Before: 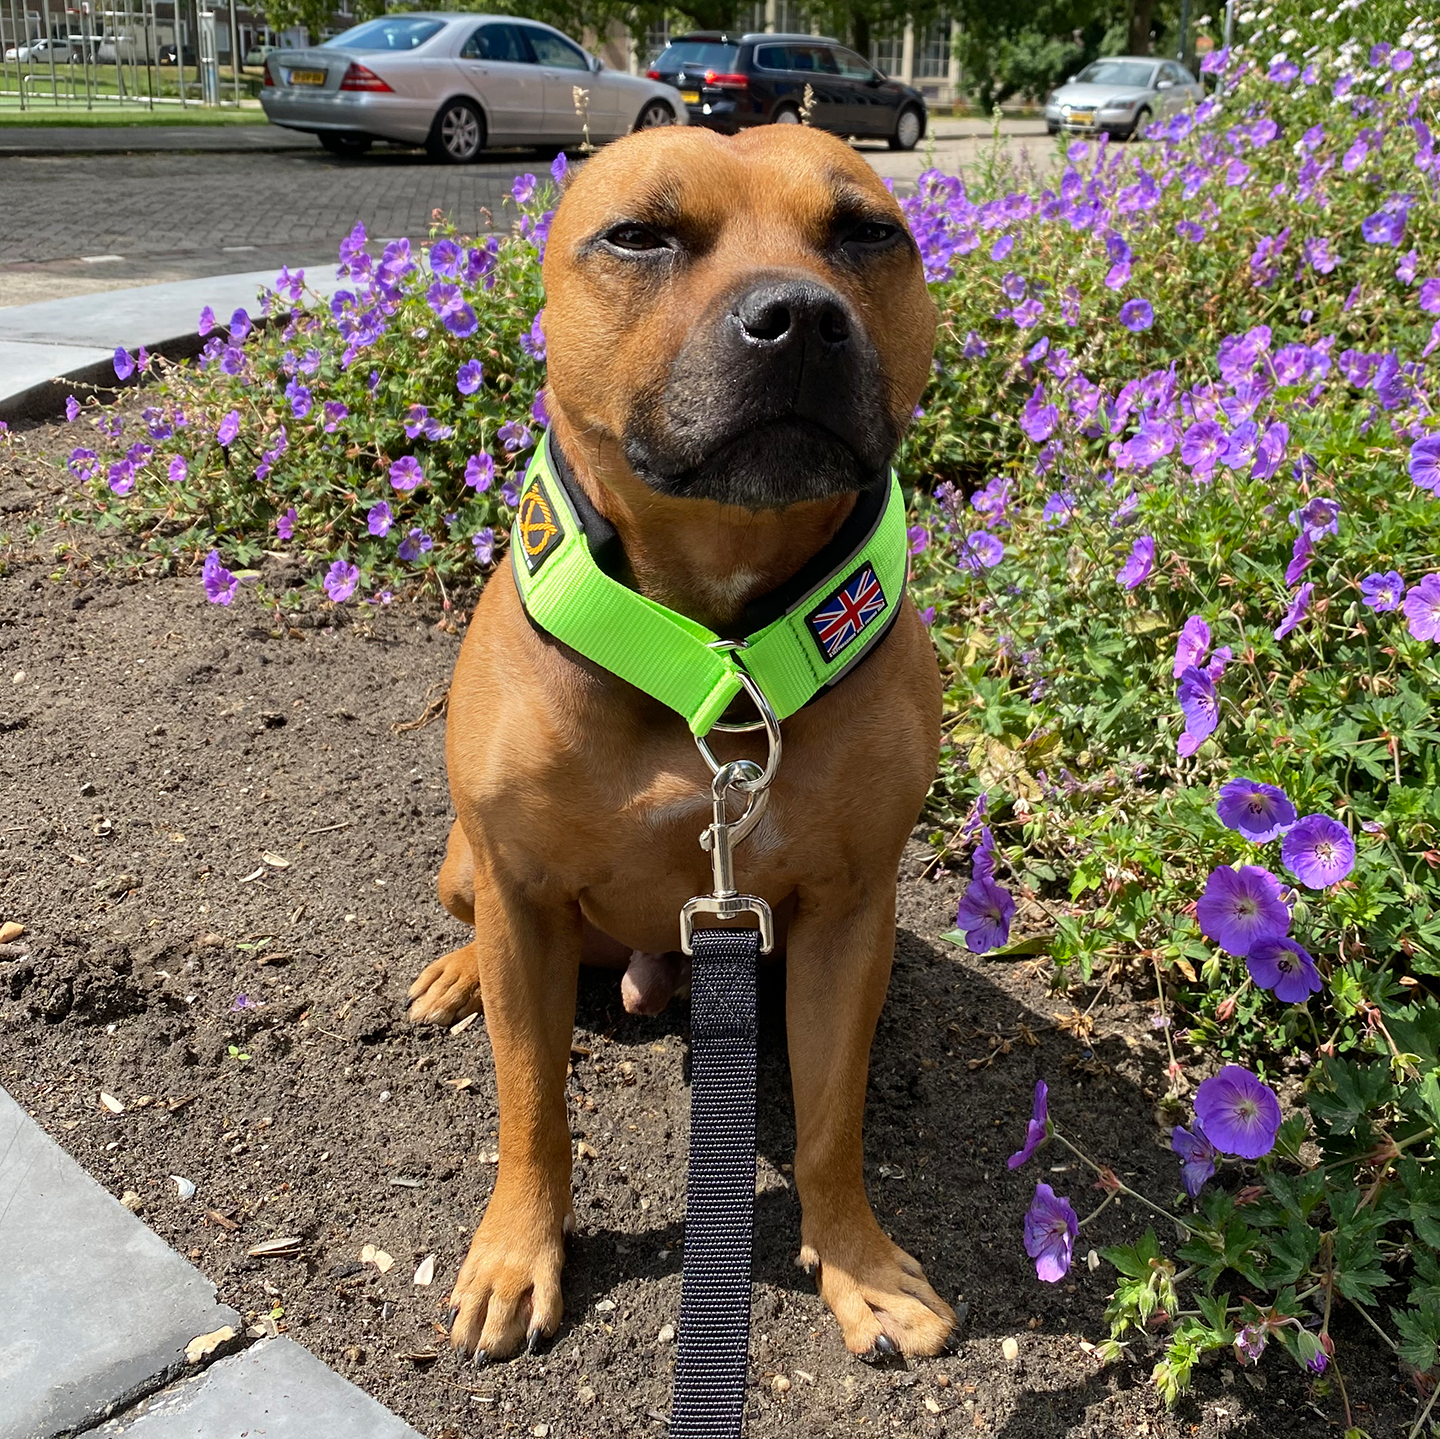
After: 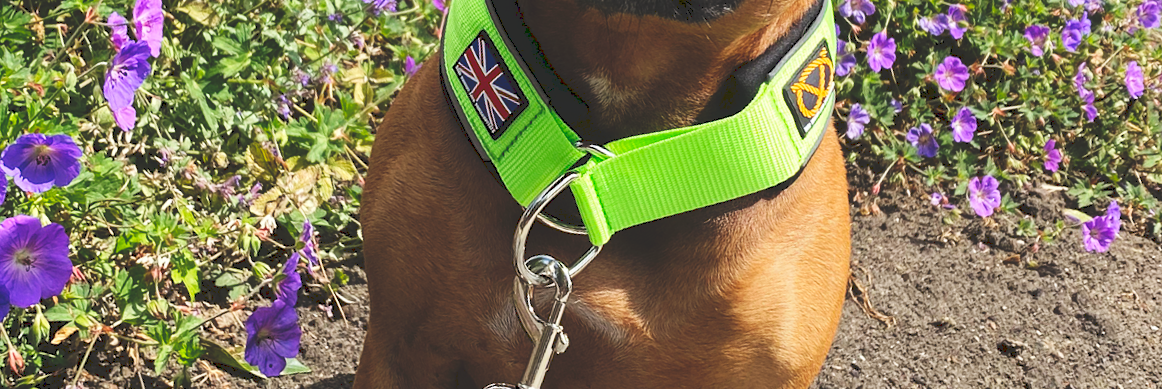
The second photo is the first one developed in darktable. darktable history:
crop and rotate: angle 16.12°, top 30.835%, bottom 35.653%
tone curve: curves: ch0 [(0, 0) (0.003, 0.169) (0.011, 0.173) (0.025, 0.177) (0.044, 0.184) (0.069, 0.191) (0.1, 0.199) (0.136, 0.206) (0.177, 0.221) (0.224, 0.248) (0.277, 0.284) (0.335, 0.344) (0.399, 0.413) (0.468, 0.497) (0.543, 0.594) (0.623, 0.691) (0.709, 0.779) (0.801, 0.868) (0.898, 0.931) (1, 1)], preserve colors none
